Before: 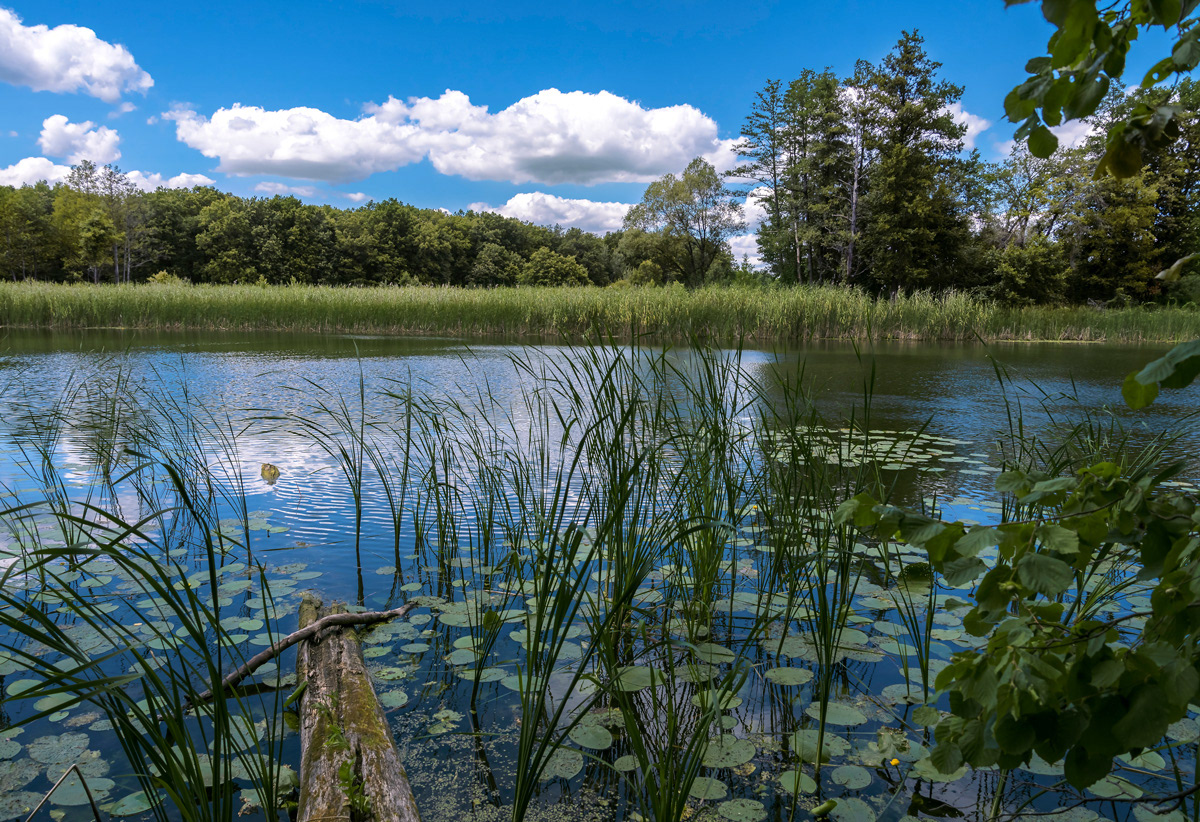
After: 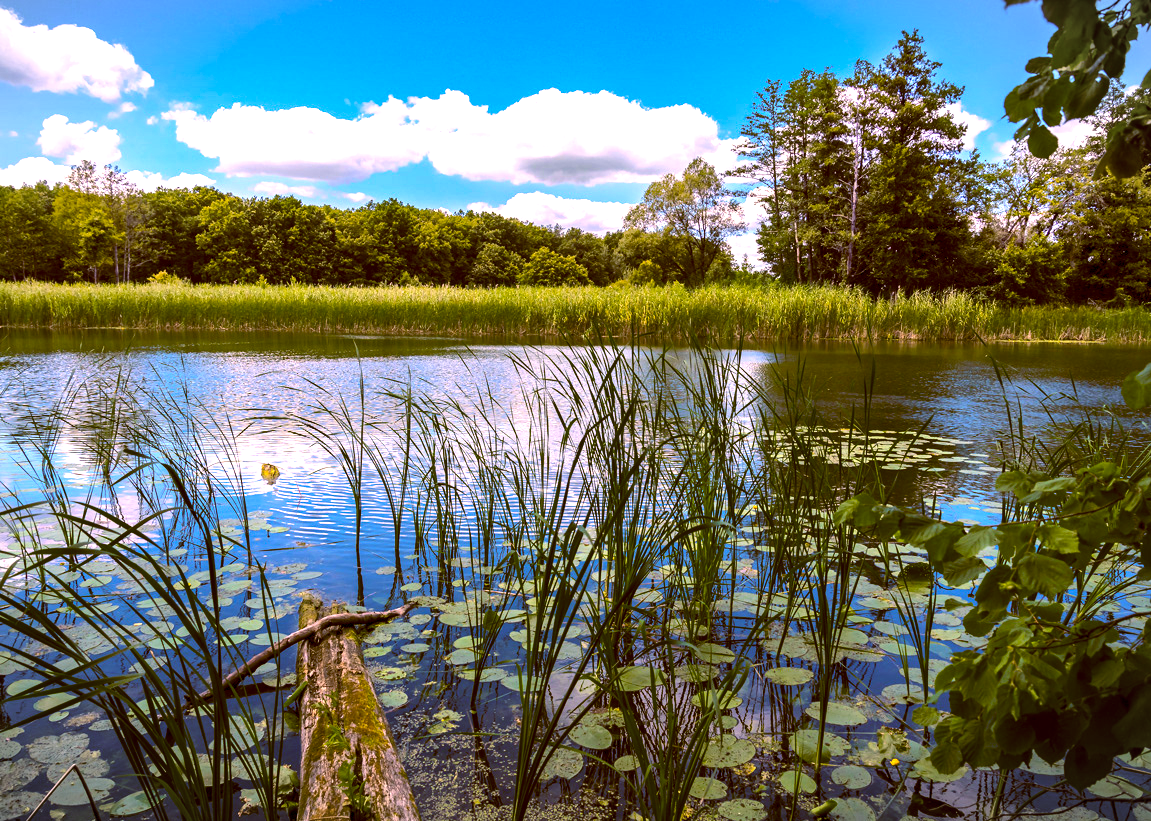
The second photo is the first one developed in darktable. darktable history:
crop: right 4.034%, bottom 0.036%
color correction: highlights a* 11.63, highlights b* 11.66
exposure: exposure 0.6 EV, compensate highlight preservation false
vignetting: fall-off start 99.6%, brightness -0.323, width/height ratio 1.325
color balance rgb: power › chroma 1.001%, power › hue 254.35°, highlights gain › chroma 0.229%, highlights gain › hue 332.72°, global offset › chroma 0.4%, global offset › hue 37.1°, linear chroma grading › global chroma 33.473%, perceptual saturation grading › global saturation 0.78%
shadows and highlights: shadows 20.86, highlights -35.58, soften with gaussian
tone equalizer: -8 EV -0.4 EV, -7 EV -0.404 EV, -6 EV -0.362 EV, -5 EV -0.26 EV, -3 EV 0.255 EV, -2 EV 0.358 EV, -1 EV 0.397 EV, +0 EV 0.403 EV, edges refinement/feathering 500, mask exposure compensation -1.57 EV, preserve details no
